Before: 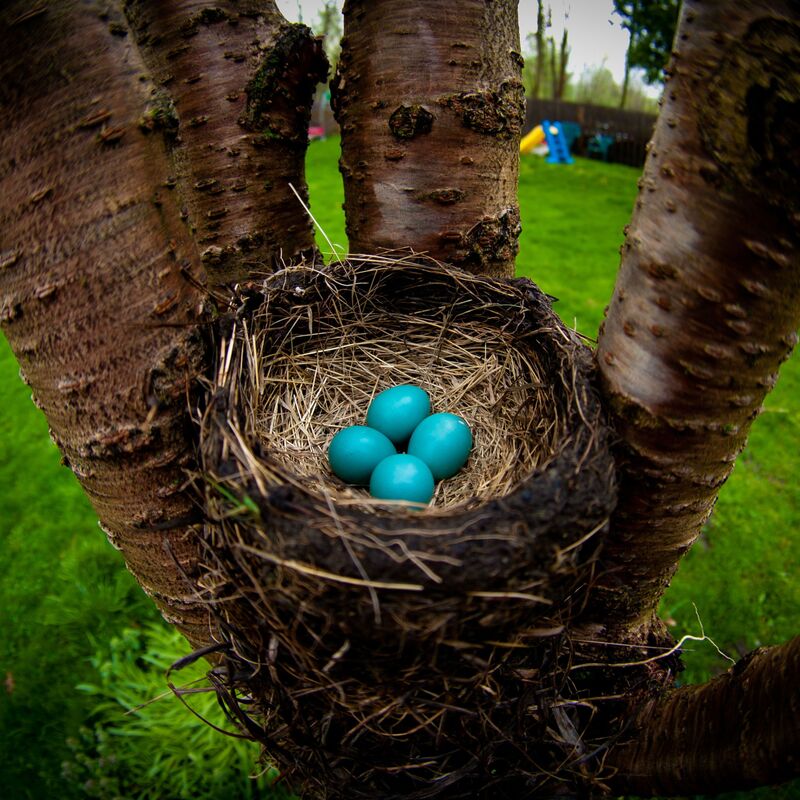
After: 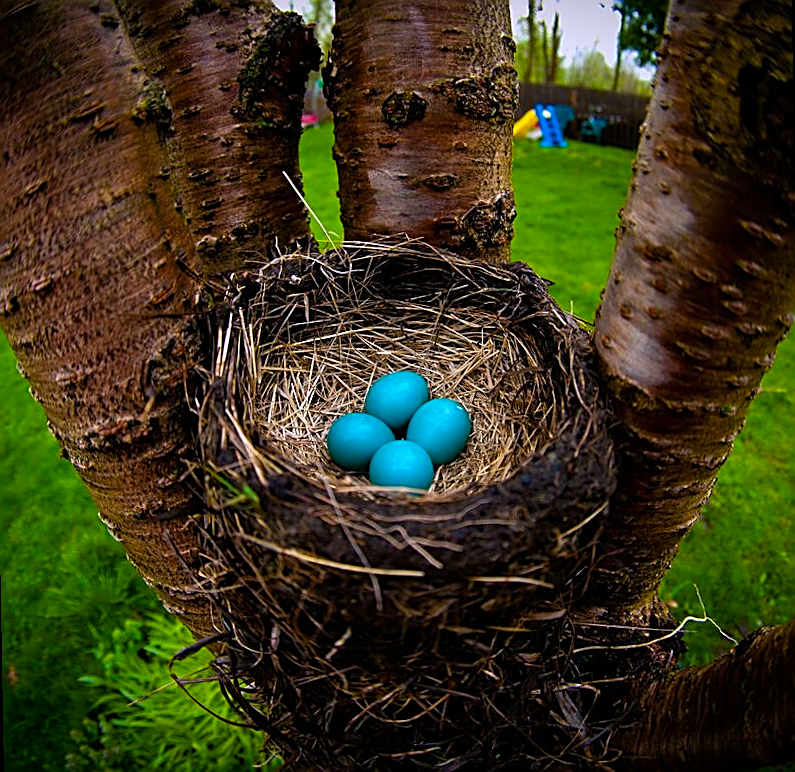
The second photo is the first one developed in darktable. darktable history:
color balance rgb: perceptual saturation grading › global saturation 25%, global vibrance 20%
white balance: red 1.004, blue 1.096
rotate and perspective: rotation -1°, crop left 0.011, crop right 0.989, crop top 0.025, crop bottom 0.975
sharpen: amount 0.901
